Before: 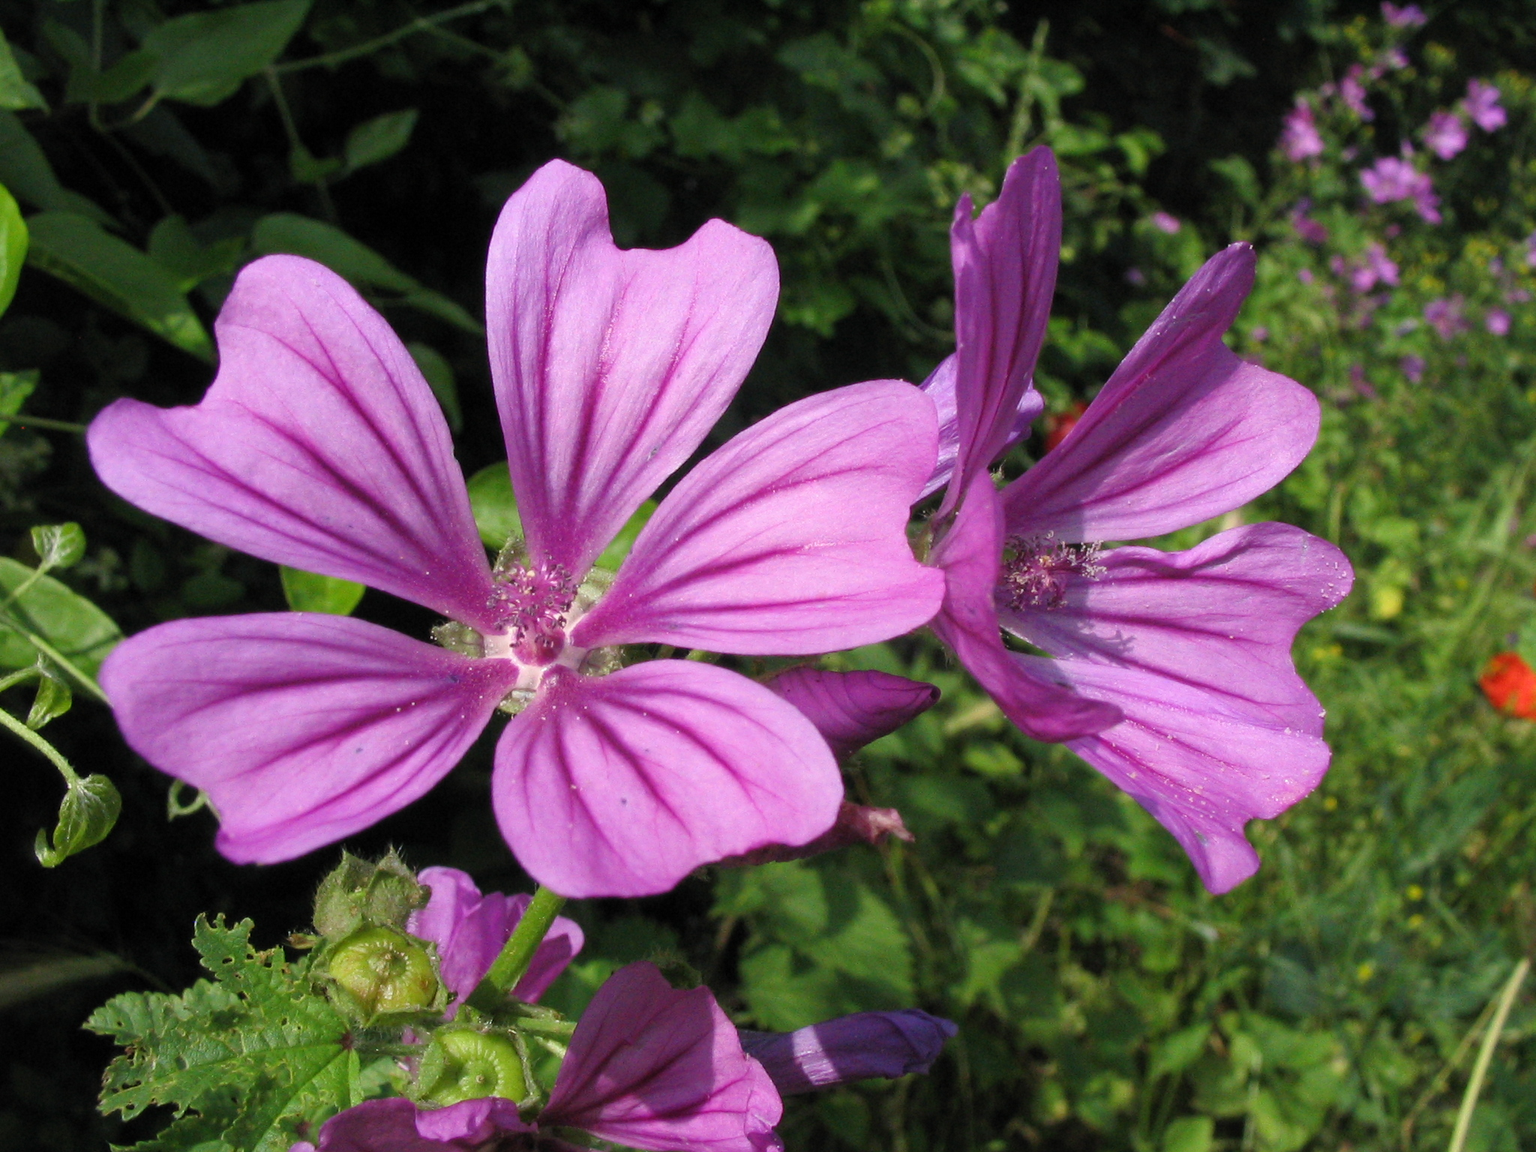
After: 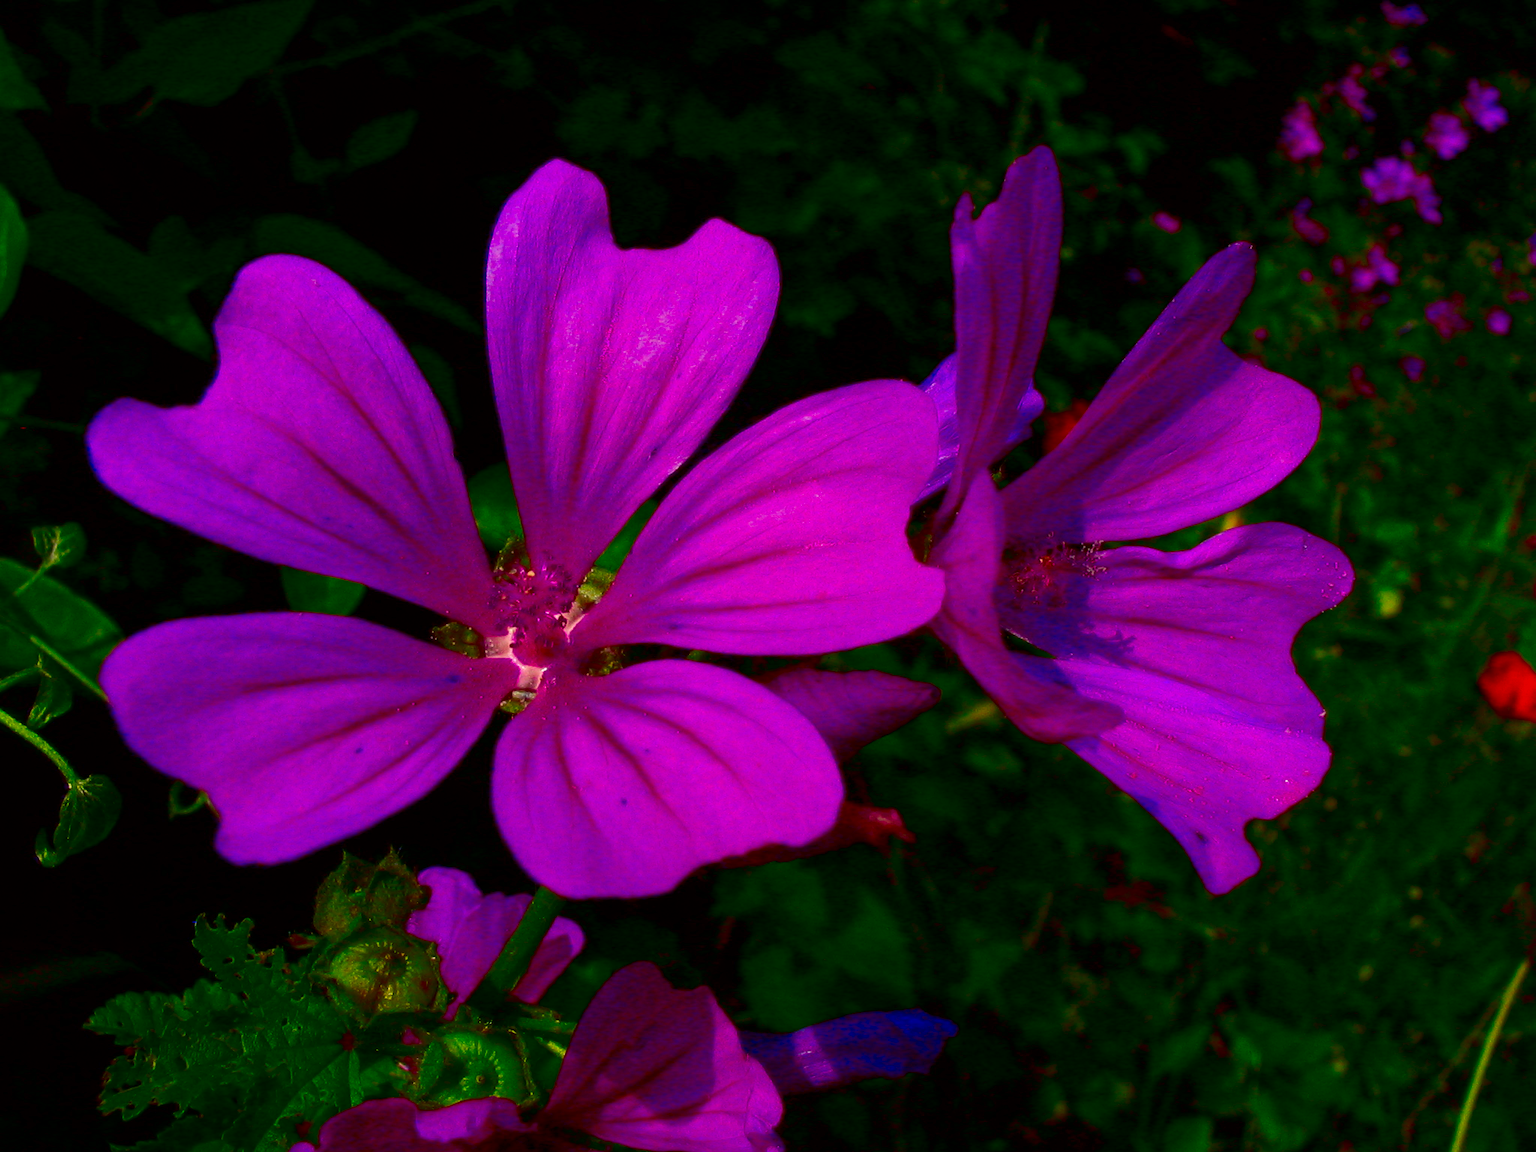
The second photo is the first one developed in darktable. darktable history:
tone equalizer: on, module defaults
contrast brightness saturation: brightness -1, saturation 1
color zones: curves: ch0 [(0, 0.613) (0.01, 0.613) (0.245, 0.448) (0.498, 0.529) (0.642, 0.665) (0.879, 0.777) (0.99, 0.613)]; ch1 [(0, 0) (0.143, 0) (0.286, 0) (0.429, 0) (0.571, 0) (0.714, 0) (0.857, 0)], mix -121.96%
color balance rgb: shadows lift › chroma 2%, shadows lift › hue 50°, power › hue 60°, highlights gain › chroma 1%, highlights gain › hue 60°, global offset › luminance 0.25%, global vibrance 30%
